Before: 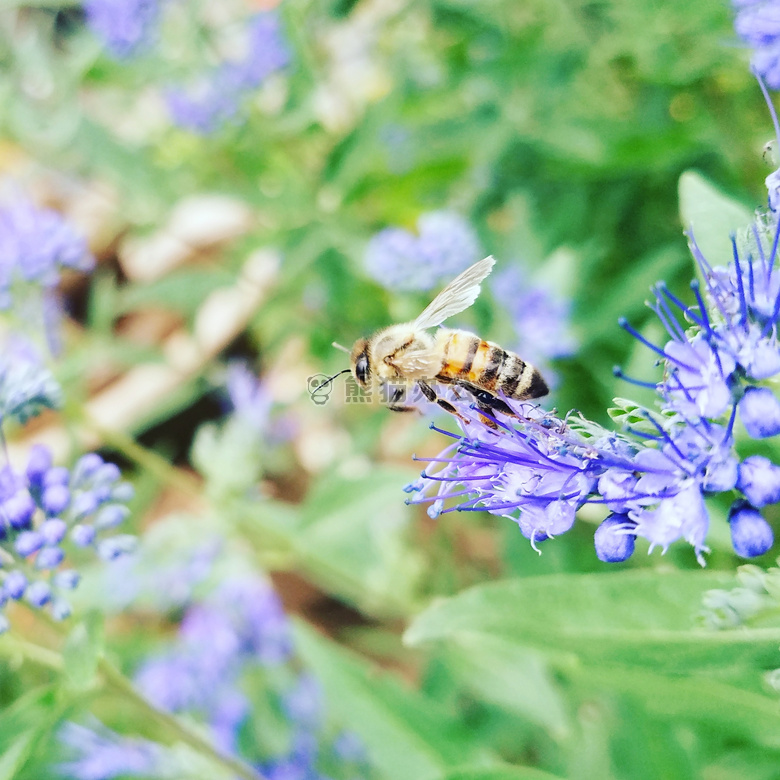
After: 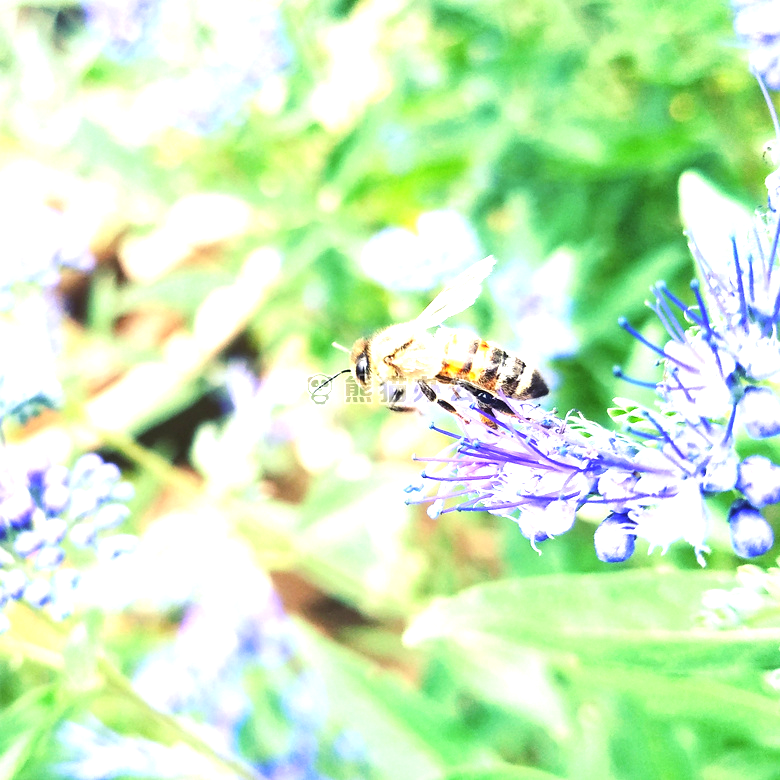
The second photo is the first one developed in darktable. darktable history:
exposure: black level correction 0, exposure 1.096 EV, compensate highlight preservation false
